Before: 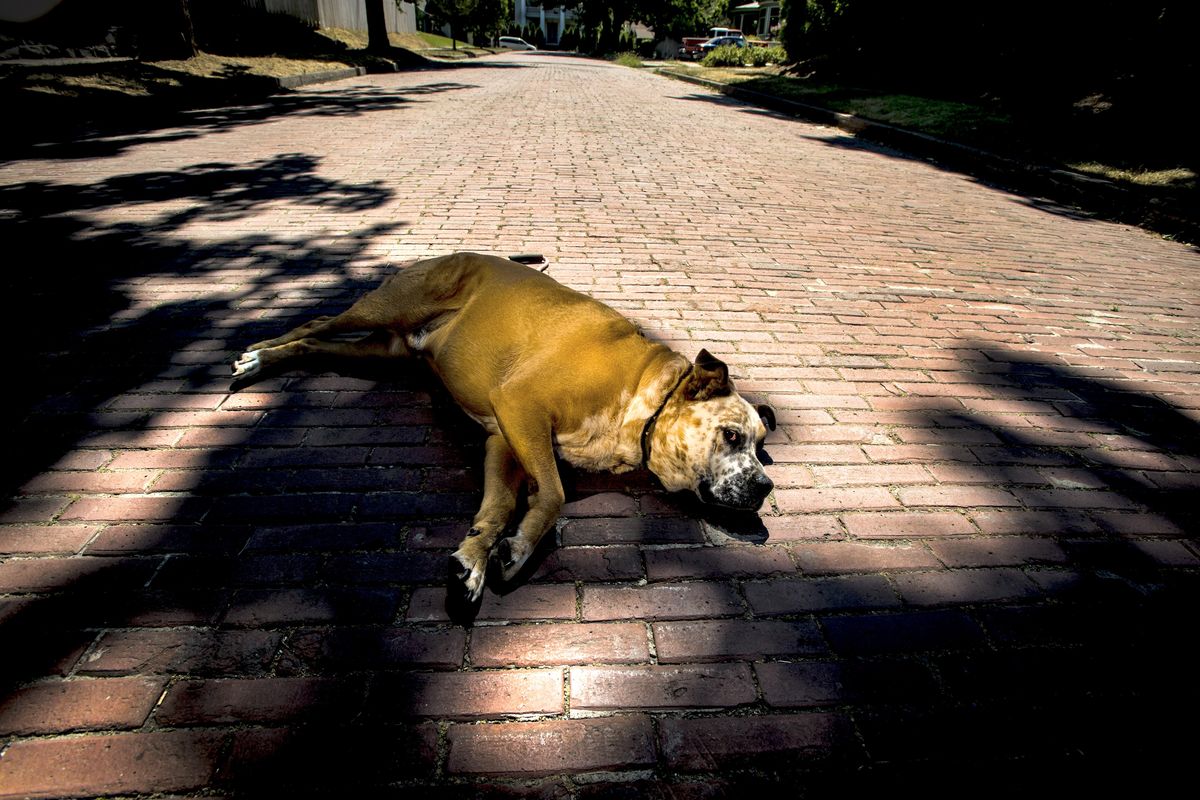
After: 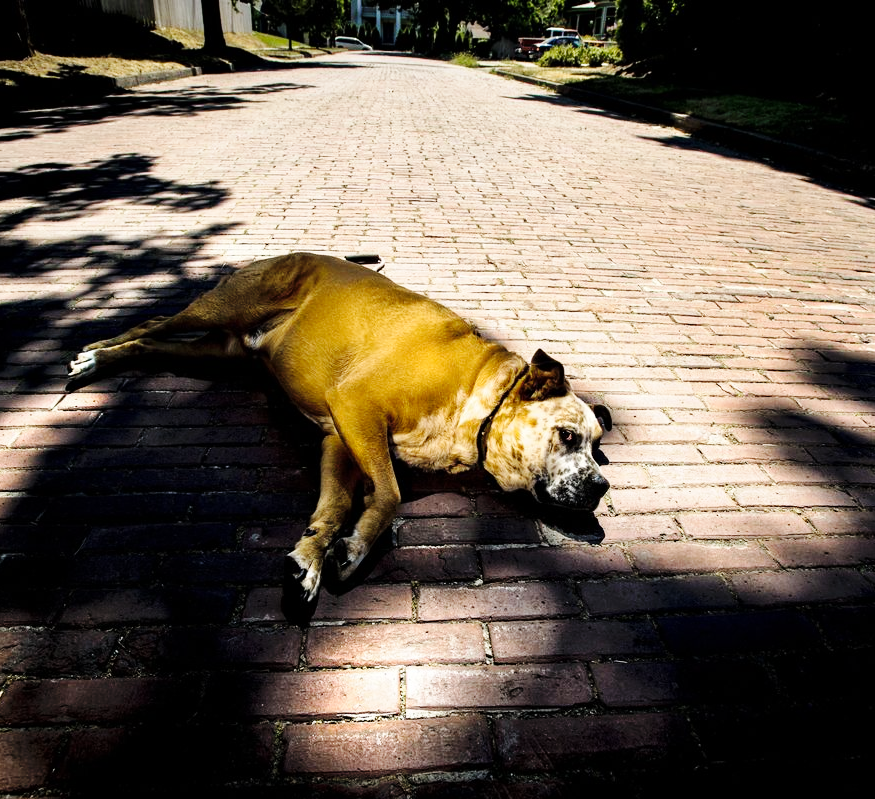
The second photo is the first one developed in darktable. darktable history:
contrast brightness saturation: saturation -0.069
base curve: curves: ch0 [(0, 0) (0.036, 0.025) (0.121, 0.166) (0.206, 0.329) (0.605, 0.79) (1, 1)], preserve colors none
crop: left 13.689%, right 13.323%
